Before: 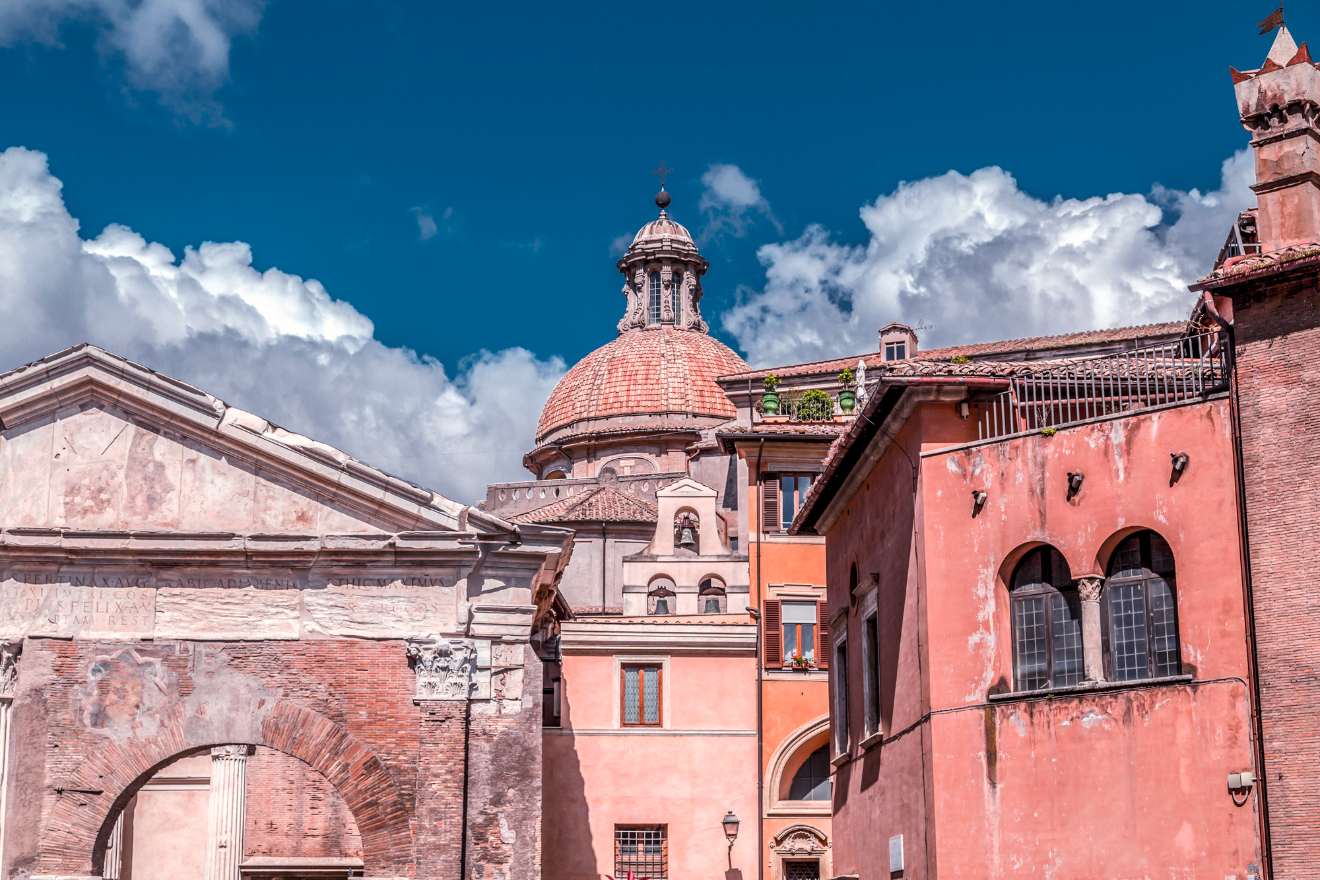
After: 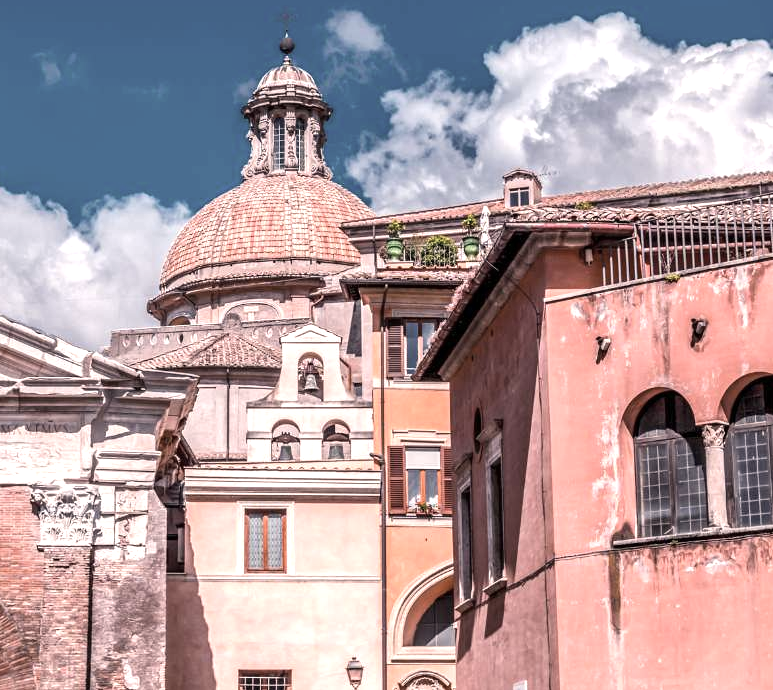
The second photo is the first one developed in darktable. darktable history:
color correction: highlights a* 5.52, highlights b* 5.23, saturation 0.648
exposure: exposure 0.56 EV, compensate highlight preservation false
crop and rotate: left 28.545%, top 17.533%, right 12.82%, bottom 4.043%
